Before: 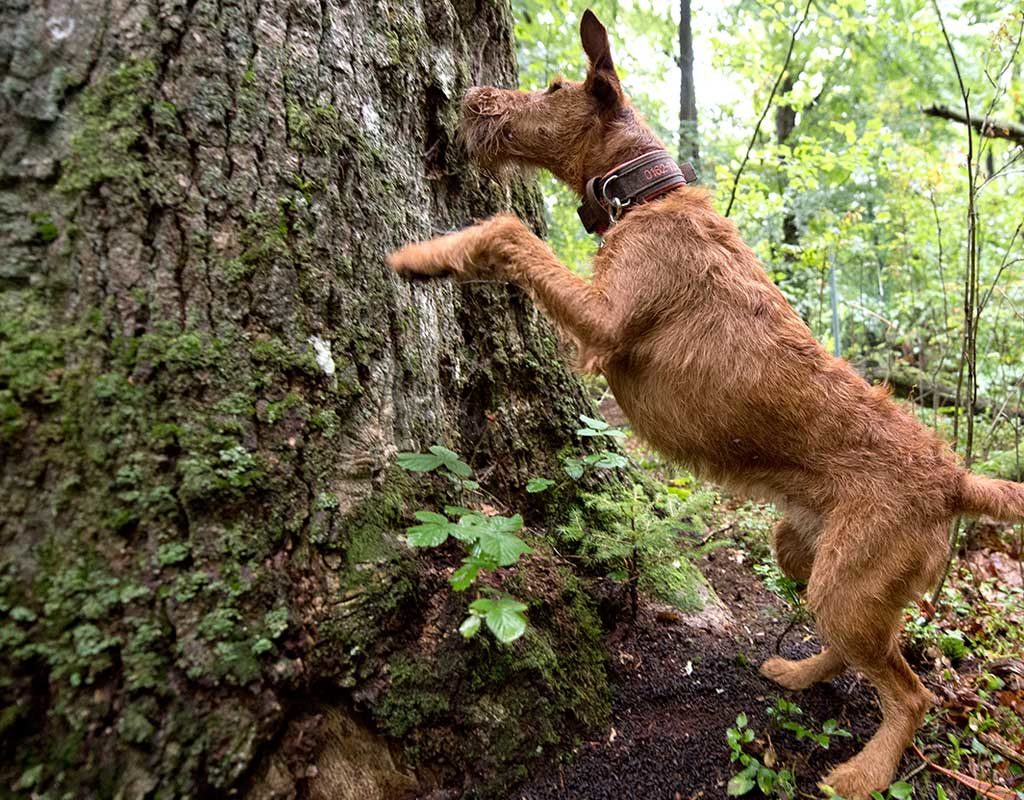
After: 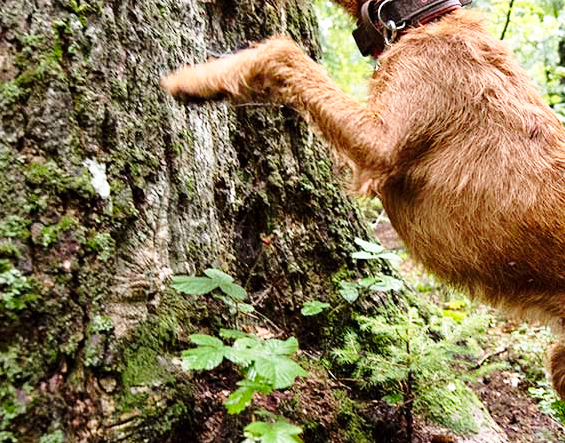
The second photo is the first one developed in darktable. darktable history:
crop and rotate: left 22.035%, top 22.182%, right 22.783%, bottom 22.384%
base curve: curves: ch0 [(0, 0) (0.028, 0.03) (0.121, 0.232) (0.46, 0.748) (0.859, 0.968) (1, 1)], preserve colors none
